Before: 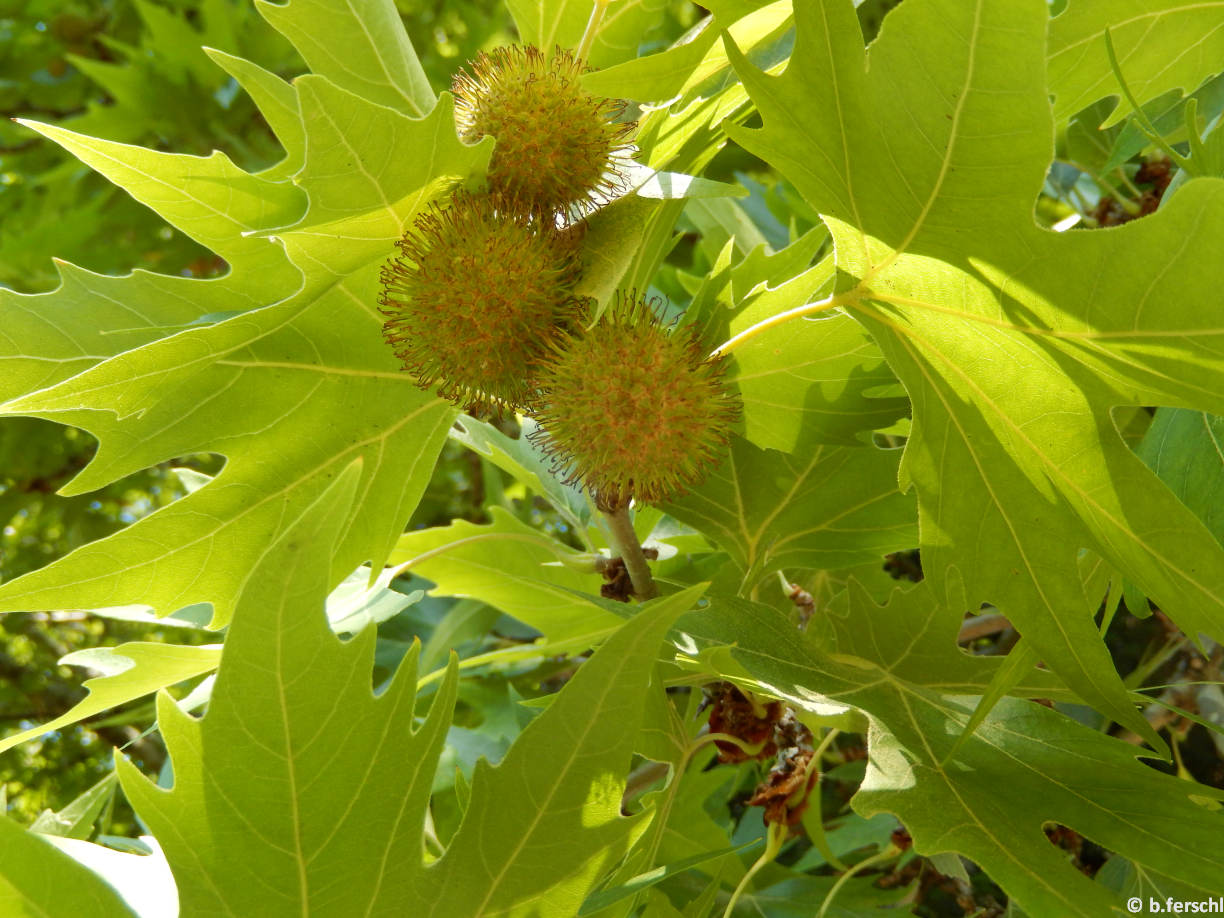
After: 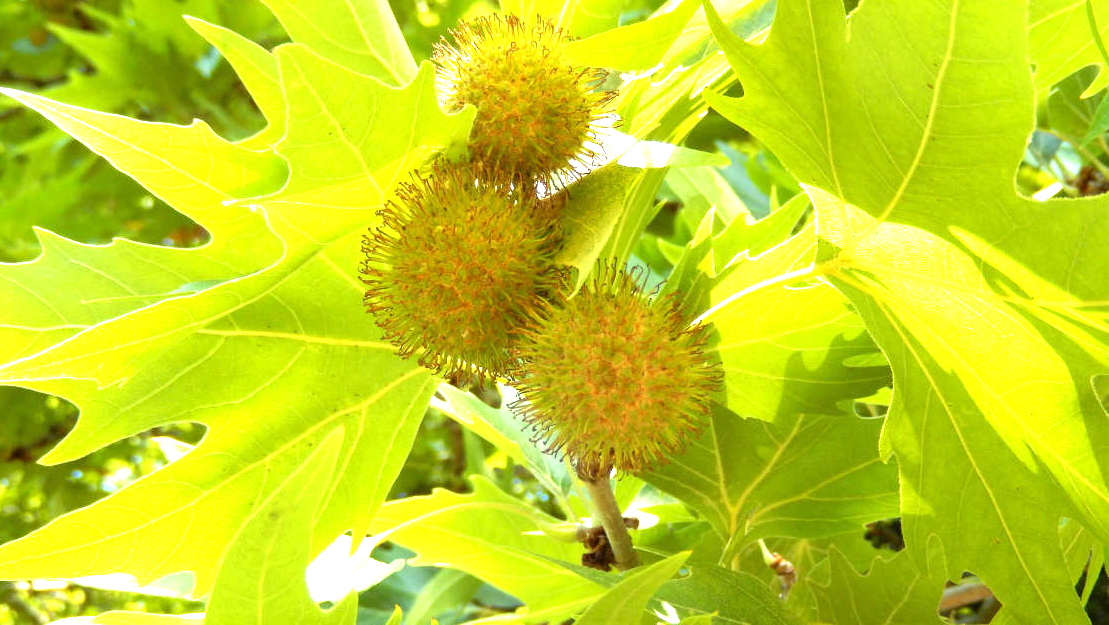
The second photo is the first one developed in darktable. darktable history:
tone equalizer: -8 EV -0.724 EV, -7 EV -0.739 EV, -6 EV -0.619 EV, -5 EV -0.392 EV, -3 EV 0.39 EV, -2 EV 0.6 EV, -1 EV 0.677 EV, +0 EV 0.764 EV
exposure: exposure 0.604 EV, compensate exposure bias true, compensate highlight preservation false
crop: left 1.616%, top 3.396%, right 7.7%, bottom 28.472%
